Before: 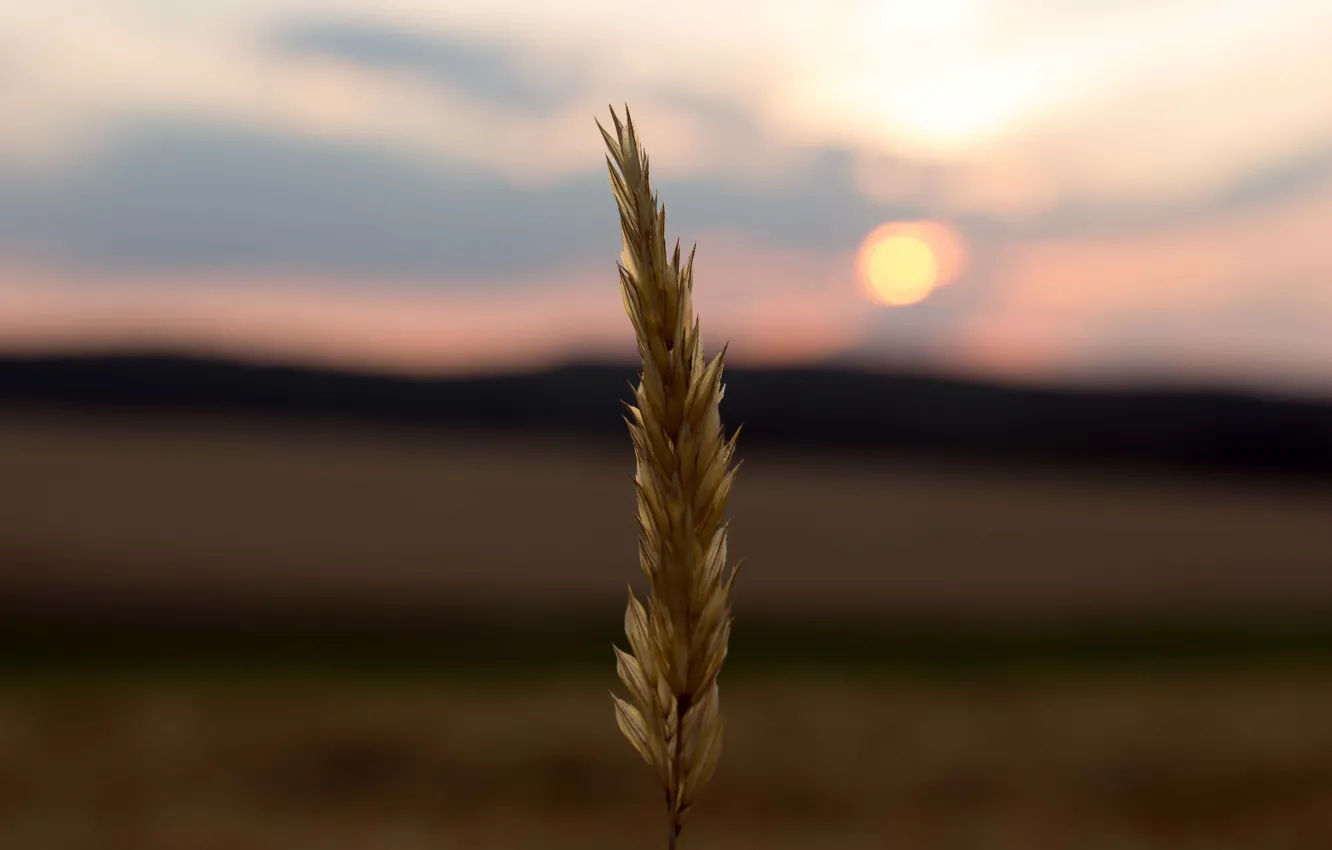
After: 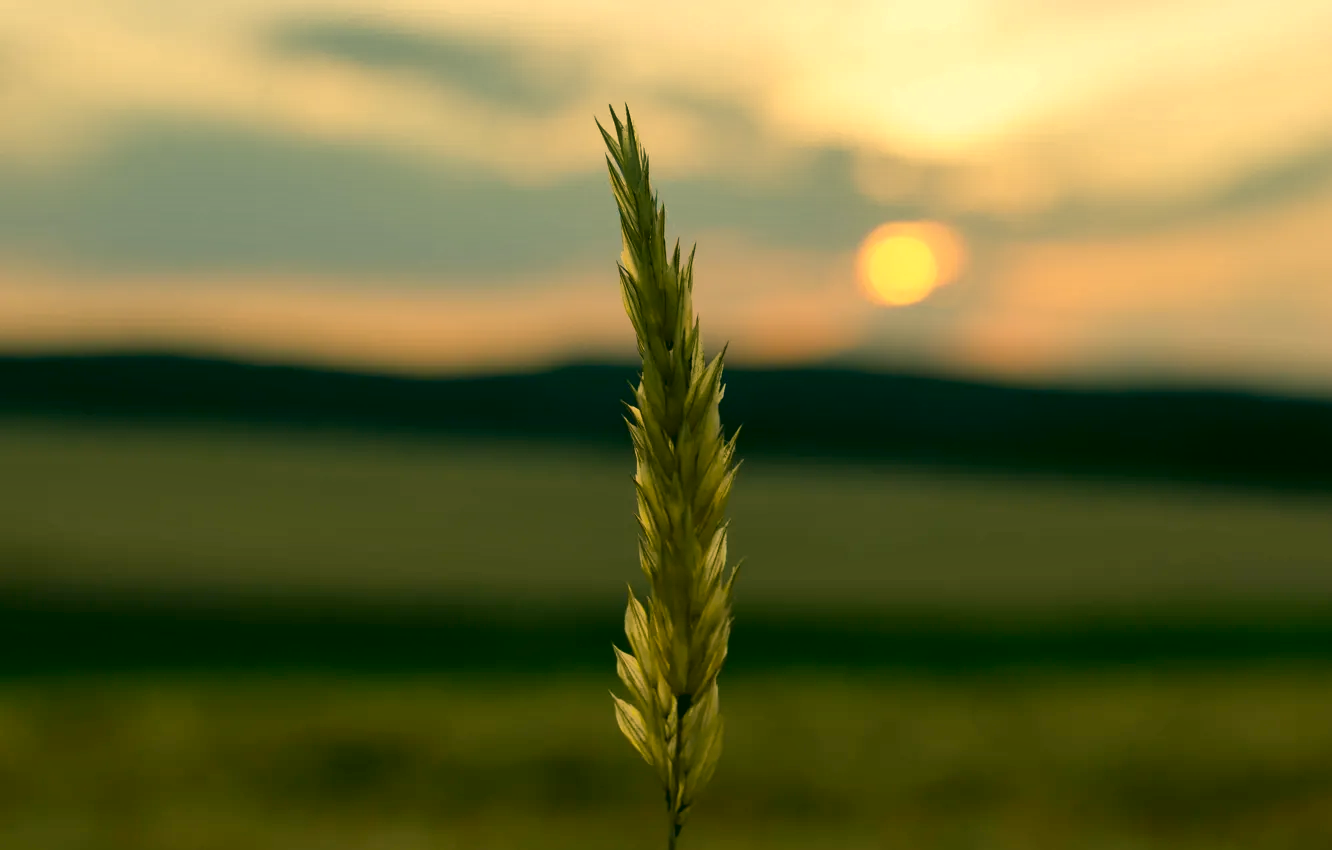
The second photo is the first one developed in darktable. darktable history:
color correction: highlights a* 5.68, highlights b* 33.07, shadows a* -26.55, shadows b* 3.77
shadows and highlights: highlights color adjustment 0.313%, low approximation 0.01, soften with gaussian
tone equalizer: mask exposure compensation -0.513 EV
